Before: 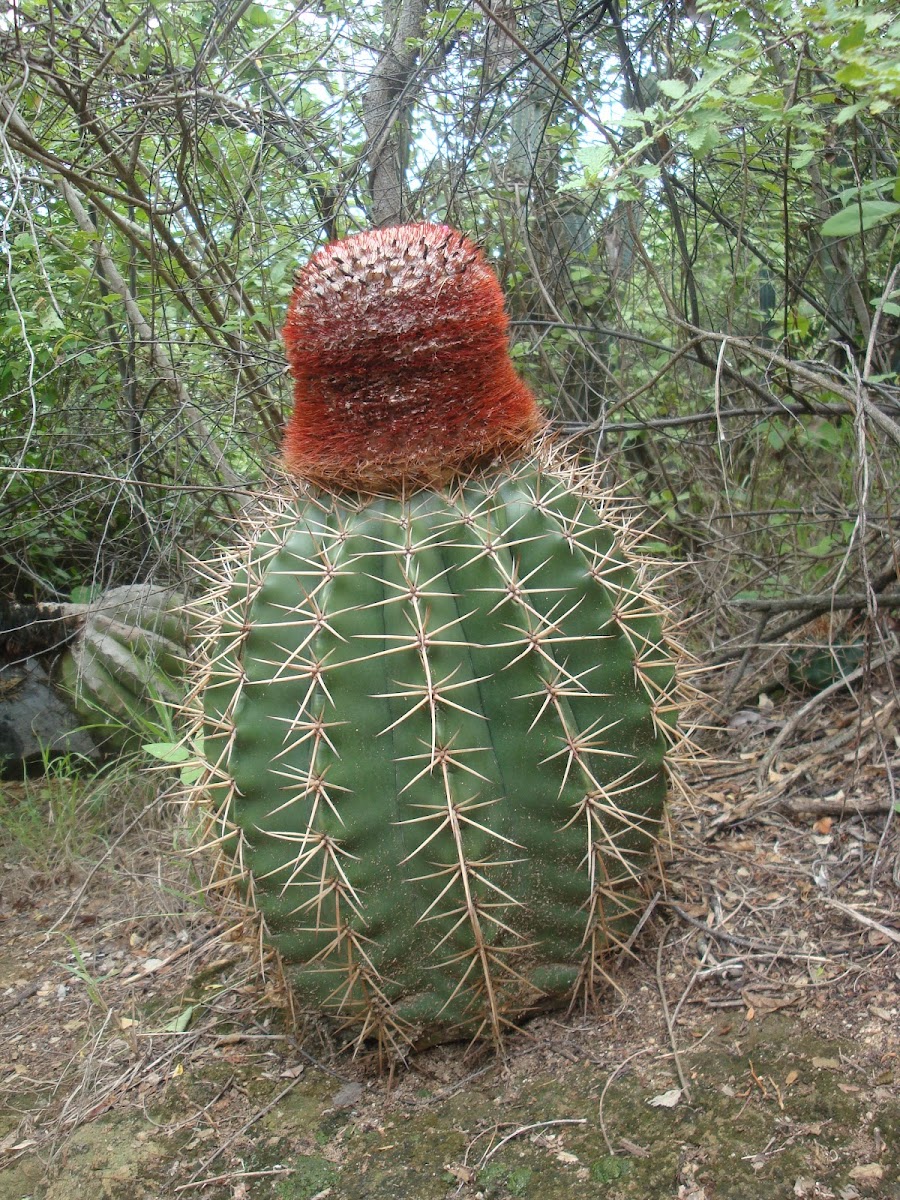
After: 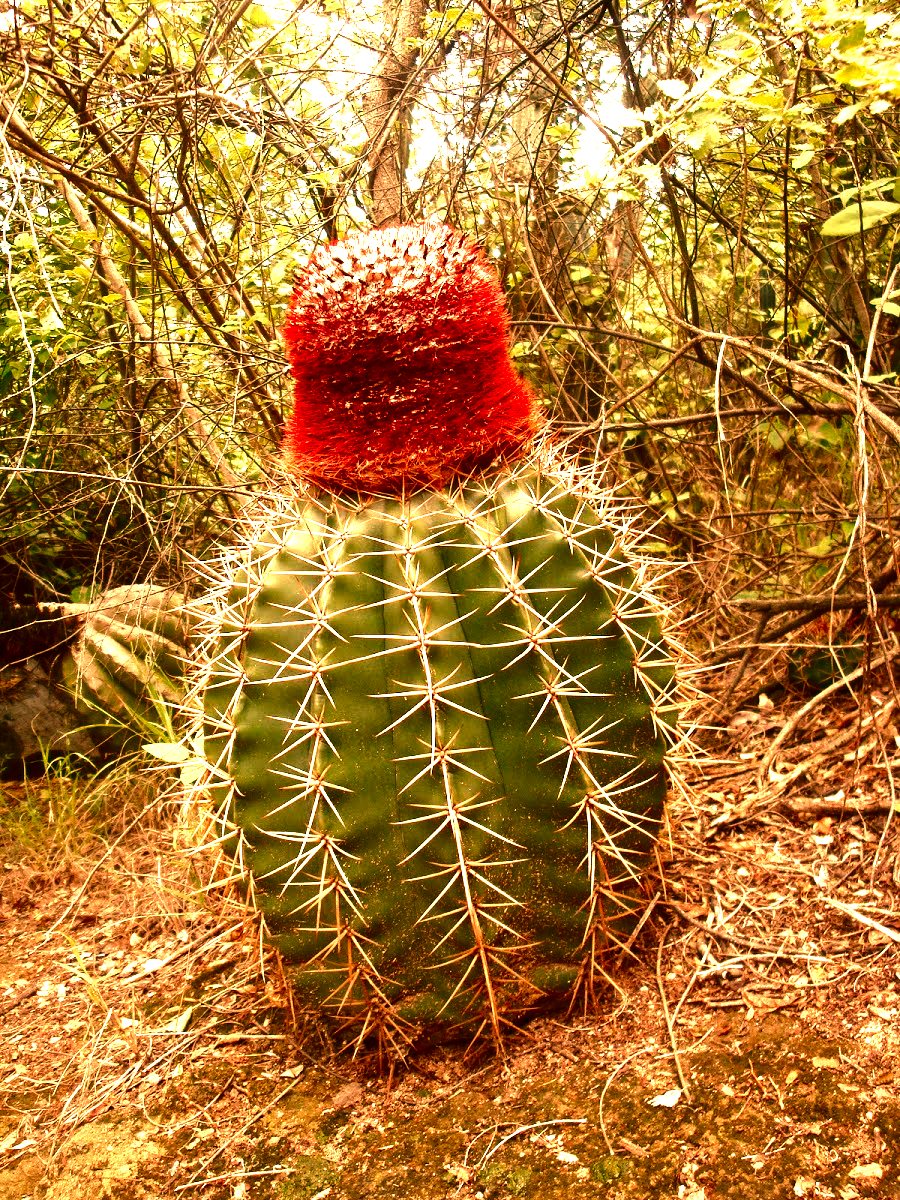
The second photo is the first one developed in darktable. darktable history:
contrast brightness saturation: contrast 0.09, brightness -0.59, saturation 0.17
exposure: black level correction 0.001, exposure 1.129 EV, compensate exposure bias true, compensate highlight preservation false
white balance: red 1.467, blue 0.684
